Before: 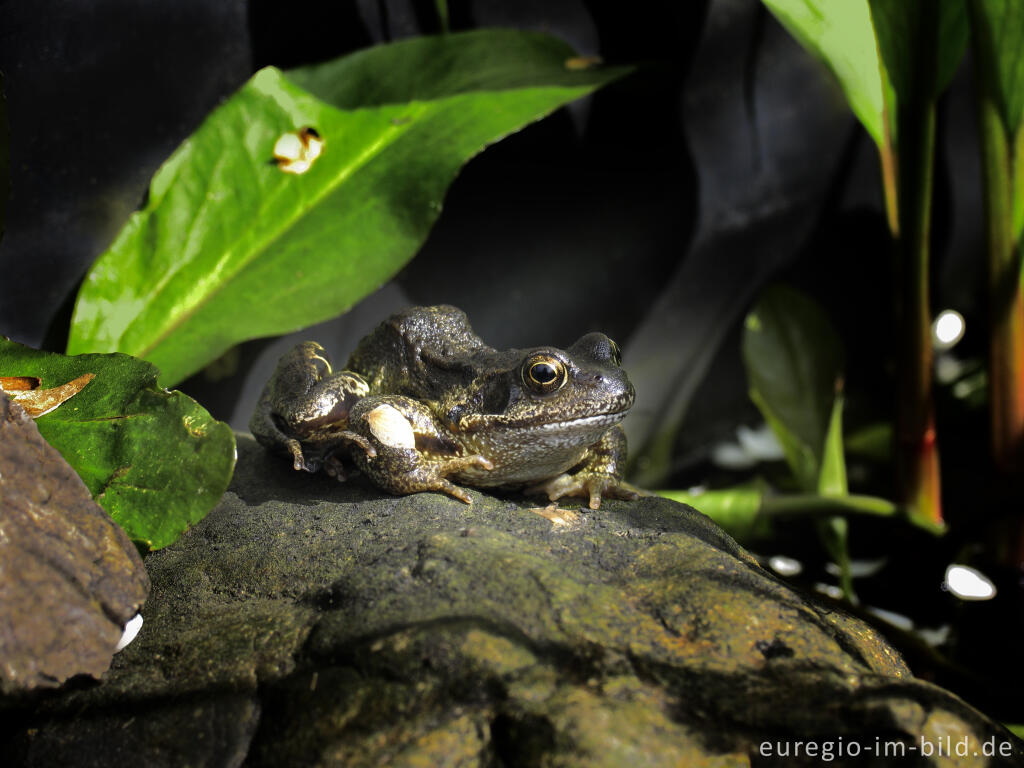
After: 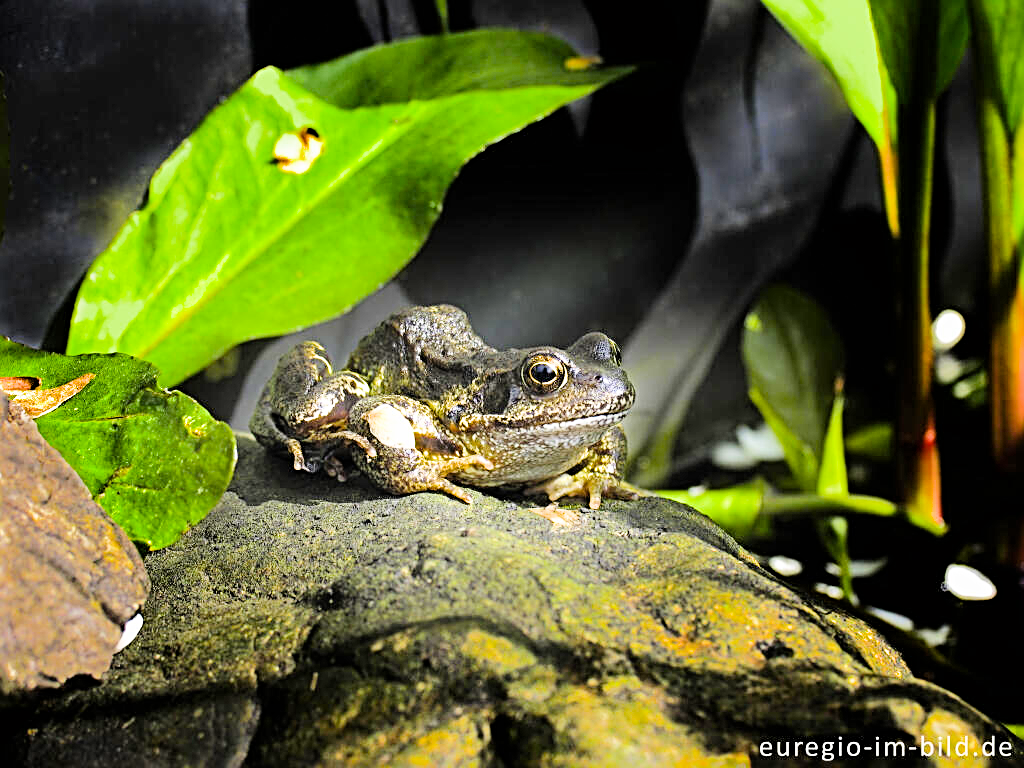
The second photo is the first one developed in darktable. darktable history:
color balance rgb: perceptual saturation grading › global saturation 29.71%, global vibrance 20%
sharpen: radius 3.037, amount 0.774
exposure: black level correction 0, exposure 1.887 EV, compensate exposure bias true, compensate highlight preservation false
filmic rgb: black relative exposure -7.65 EV, white relative exposure 4.56 EV, hardness 3.61
